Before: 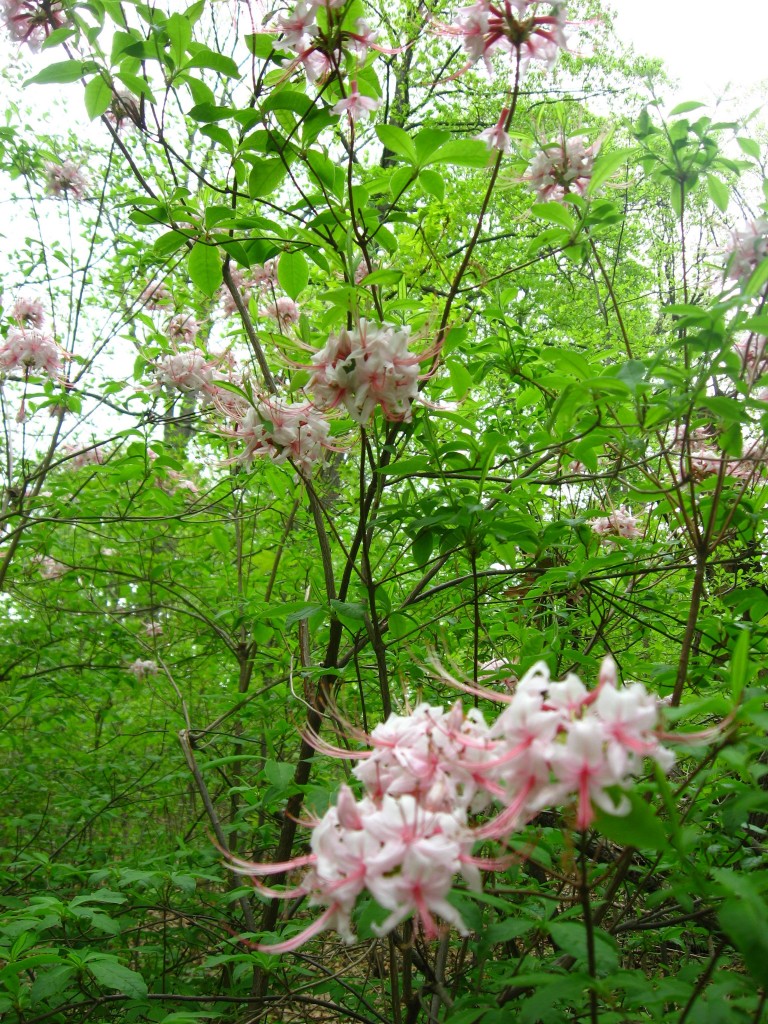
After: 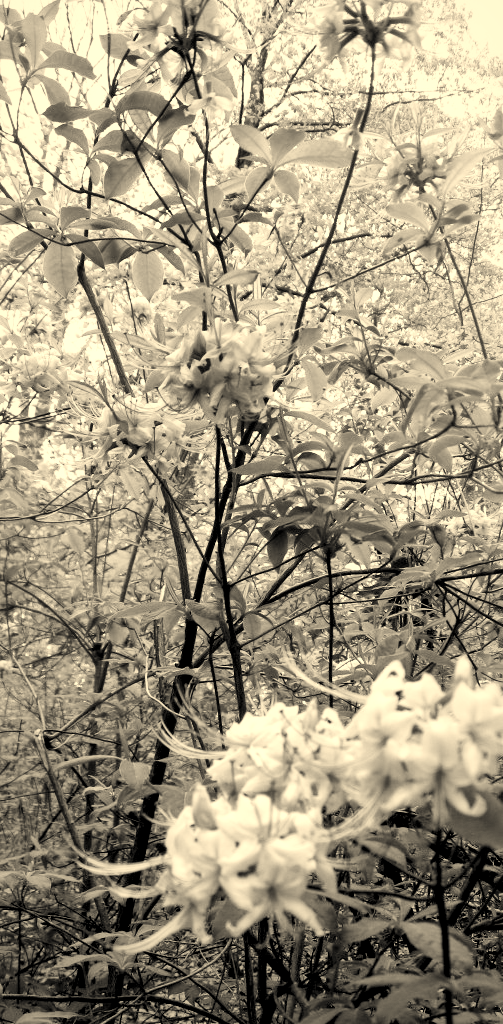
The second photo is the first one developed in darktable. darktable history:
exposure: black level correction 0, exposure 0.7 EV, compensate exposure bias true, compensate highlight preservation false
local contrast: mode bilateral grid, contrast 20, coarseness 50, detail 172%, midtone range 0.2
filmic rgb: black relative exposure -5.01 EV, white relative exposure 3.49 EV, hardness 3.19, contrast 1.3, highlights saturation mix -49.7%, add noise in highlights 0.001, preserve chrominance no, color science v3 (2019), use custom middle-gray values true, contrast in highlights soft
color correction: highlights a* 2.67, highlights b* 22.99
crop and rotate: left 18.902%, right 15.484%
